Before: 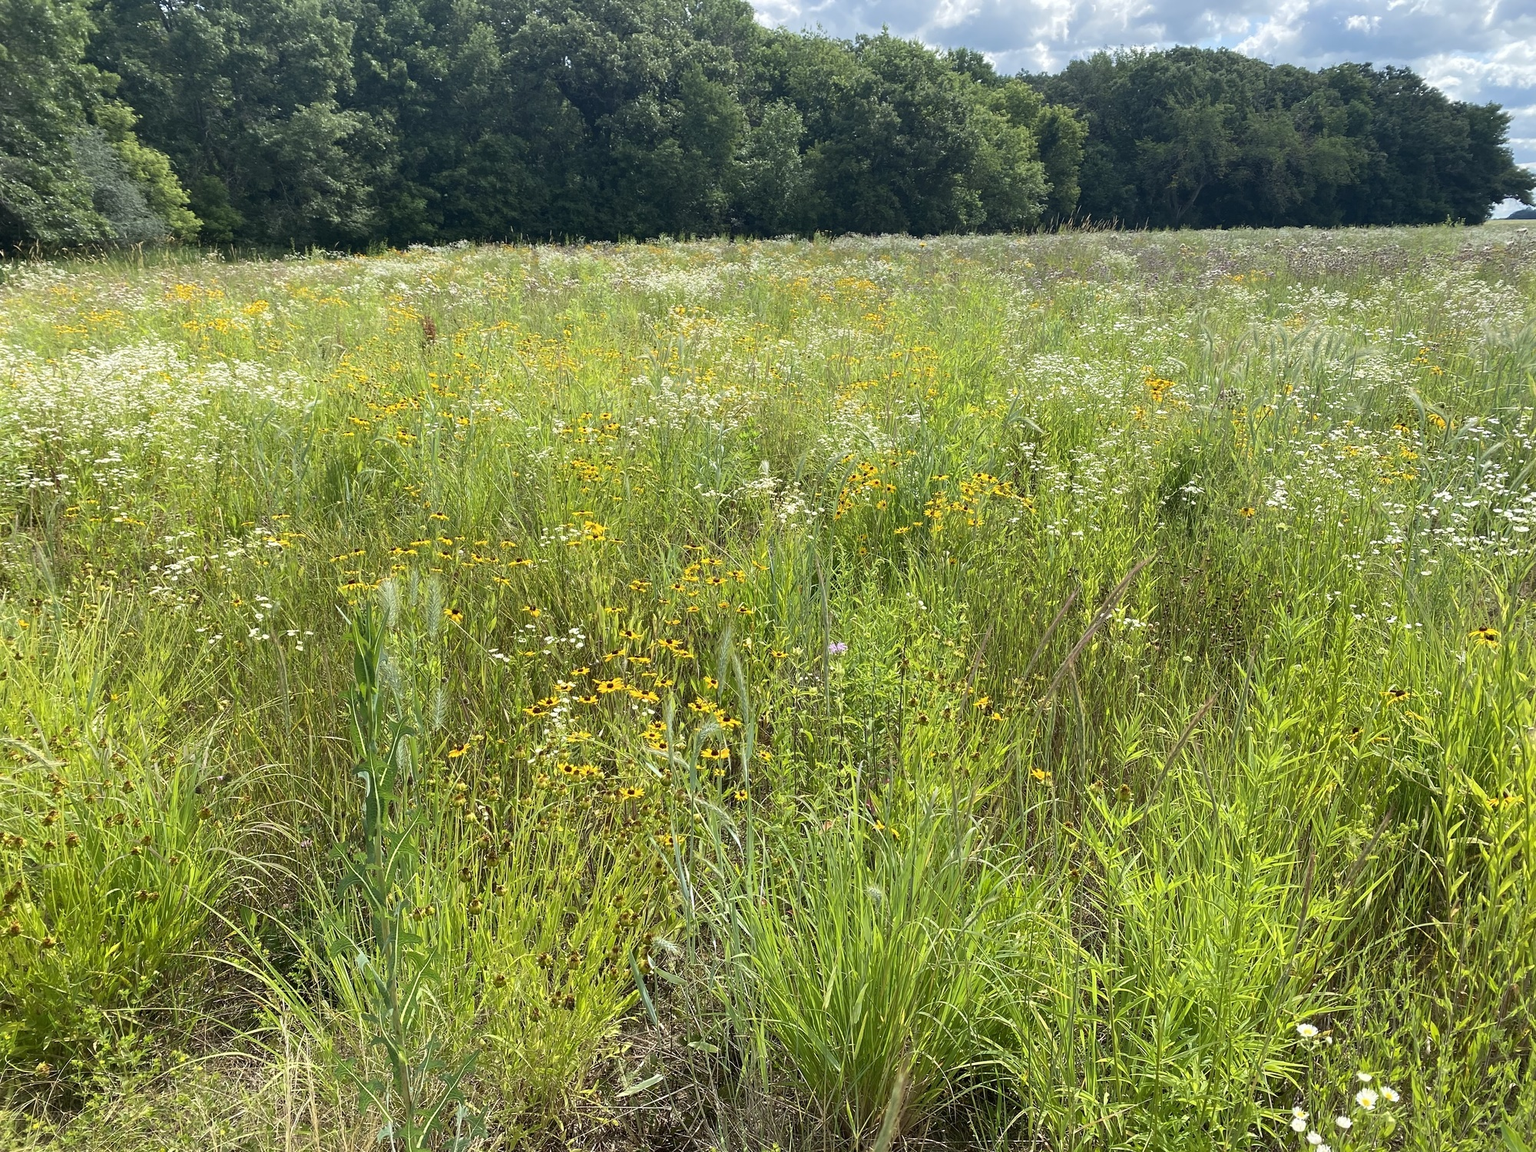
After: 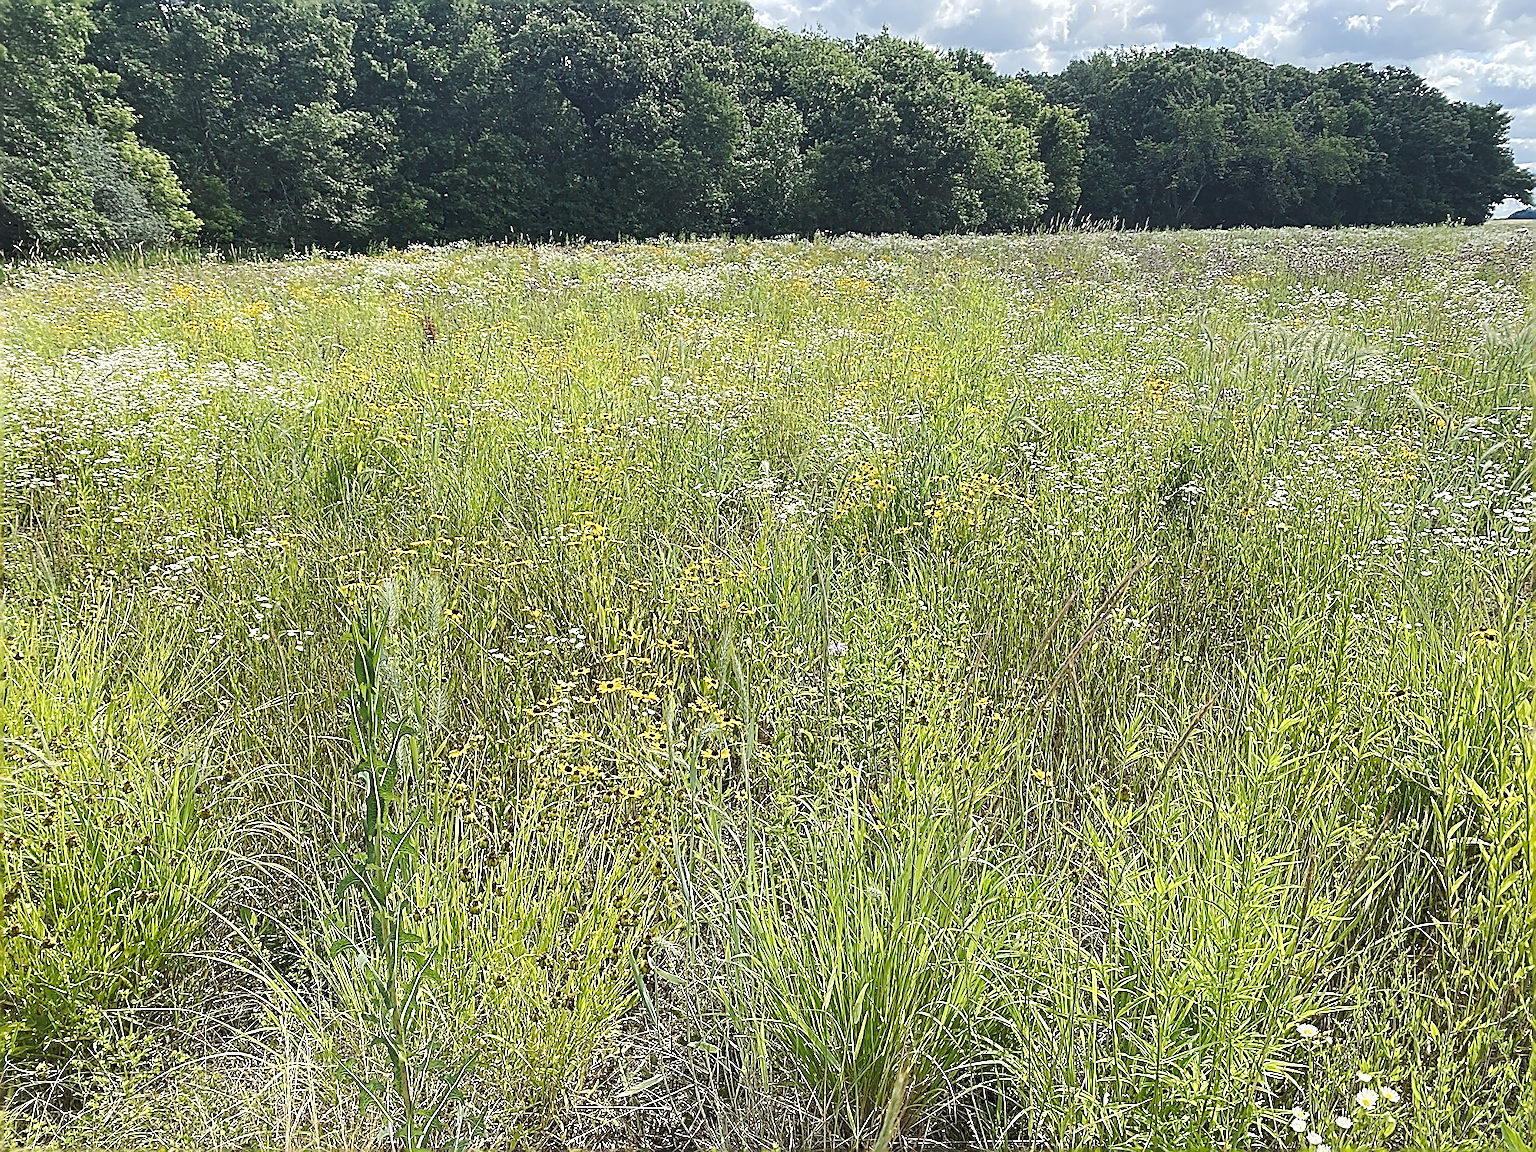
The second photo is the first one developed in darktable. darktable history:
sharpen: amount 2
tone curve: curves: ch0 [(0, 0) (0.003, 0.1) (0.011, 0.101) (0.025, 0.11) (0.044, 0.126) (0.069, 0.14) (0.1, 0.158) (0.136, 0.18) (0.177, 0.206) (0.224, 0.243) (0.277, 0.293) (0.335, 0.36) (0.399, 0.446) (0.468, 0.537) (0.543, 0.618) (0.623, 0.694) (0.709, 0.763) (0.801, 0.836) (0.898, 0.908) (1, 1)], preserve colors none
